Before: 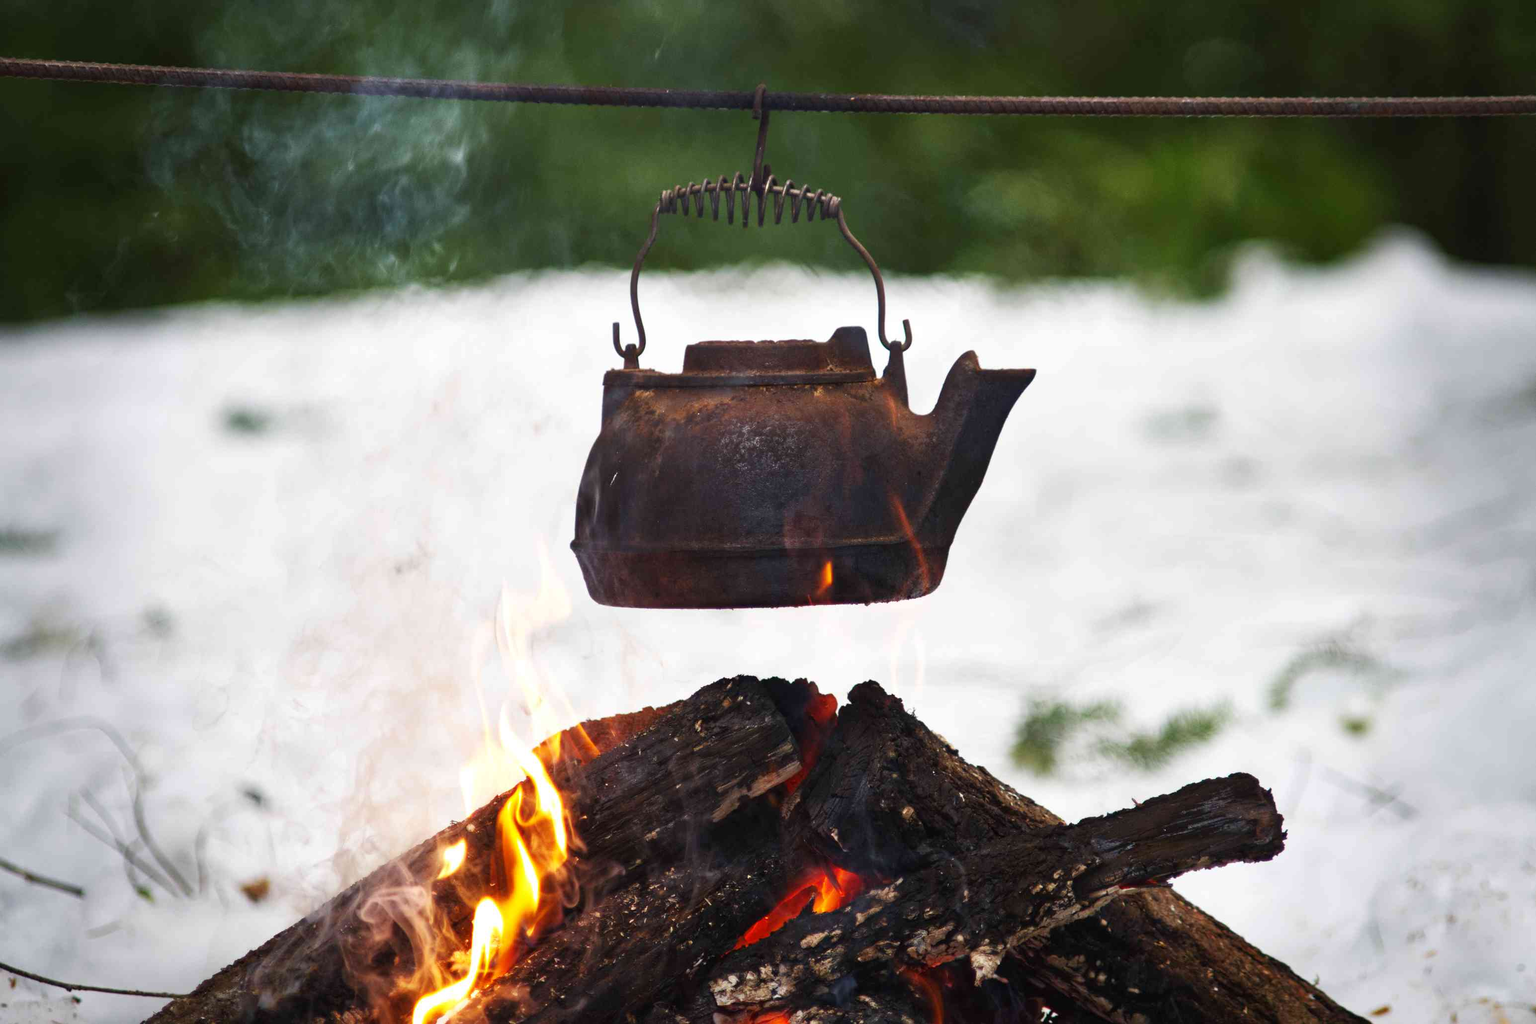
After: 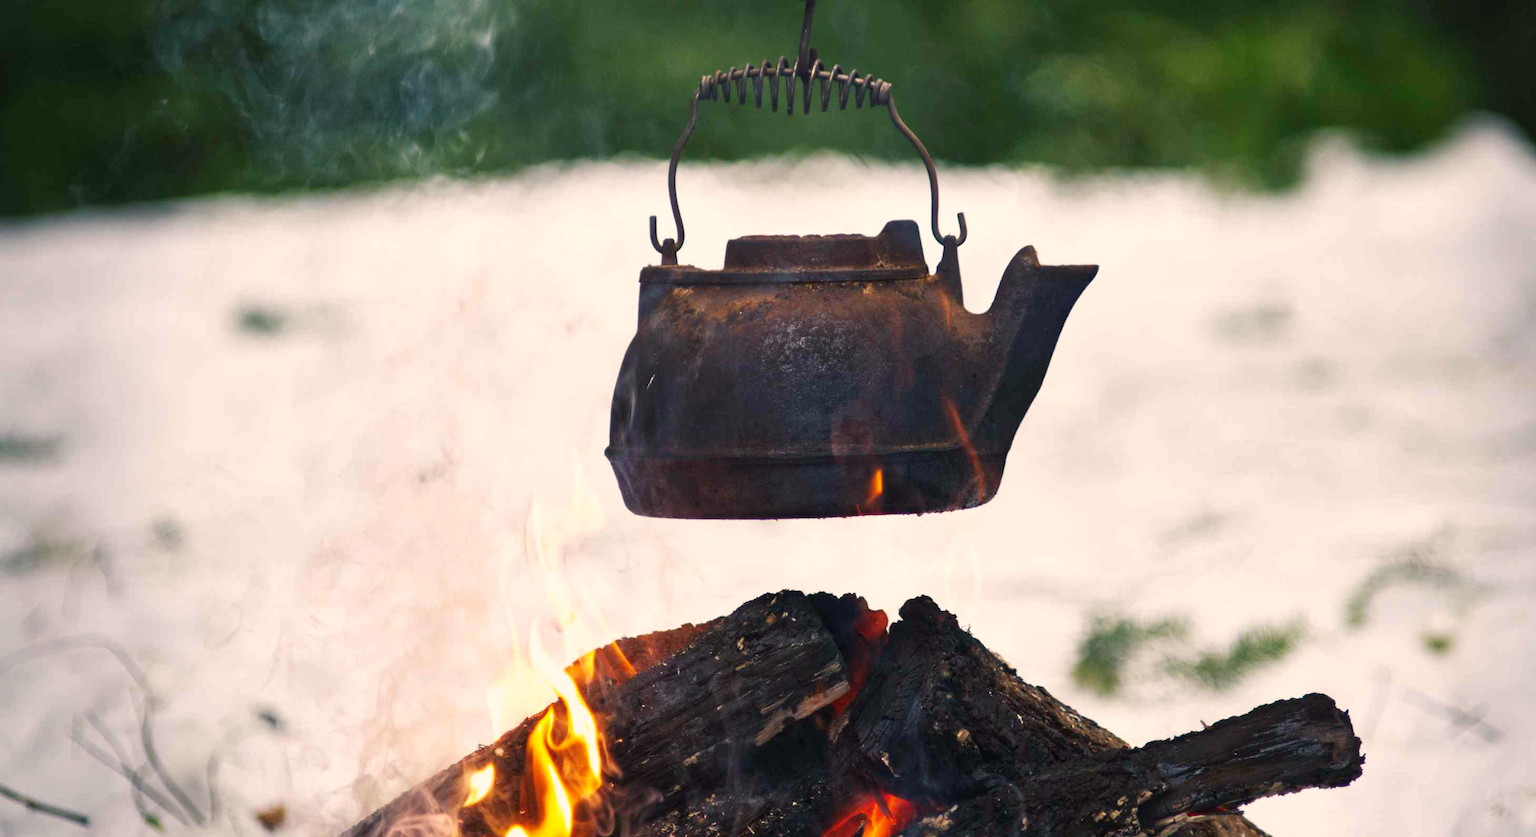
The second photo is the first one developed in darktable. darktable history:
crop and rotate: angle 0.03°, top 11.643%, right 5.651%, bottom 11.189%
color balance rgb: shadows lift › chroma 5.41%, shadows lift › hue 240°, highlights gain › chroma 3.74%, highlights gain › hue 60°, saturation formula JzAzBz (2021)
